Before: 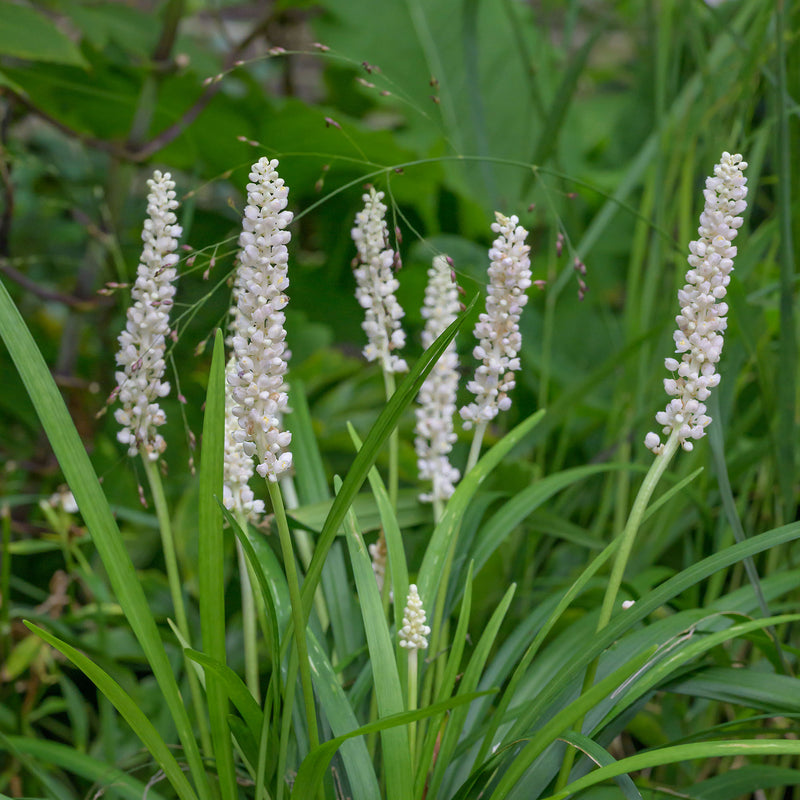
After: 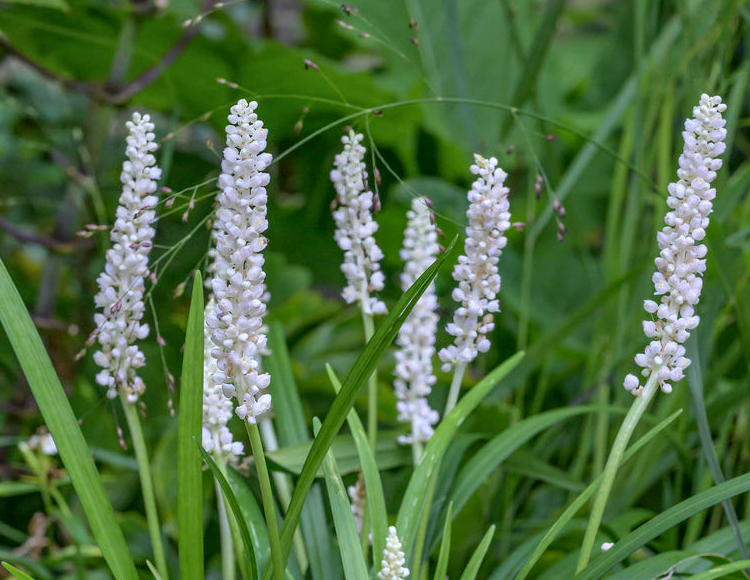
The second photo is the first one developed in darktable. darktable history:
shadows and highlights: low approximation 0.01, soften with gaussian
local contrast: on, module defaults
crop: left 2.737%, top 7.287%, right 3.421%, bottom 20.179%
white balance: red 0.967, blue 1.119, emerald 0.756
